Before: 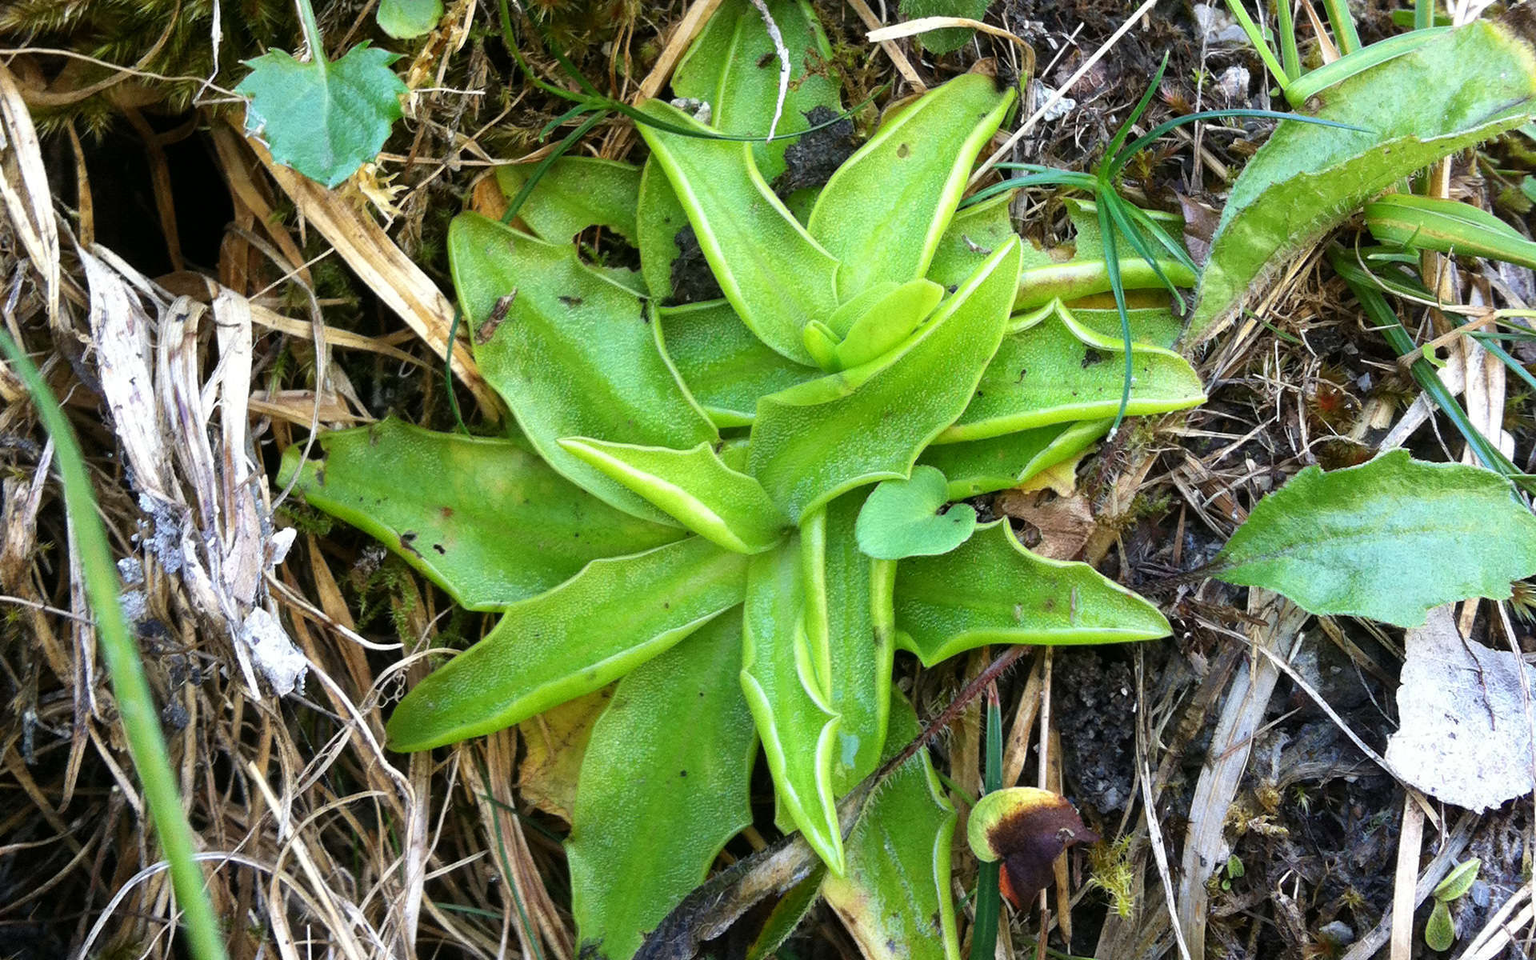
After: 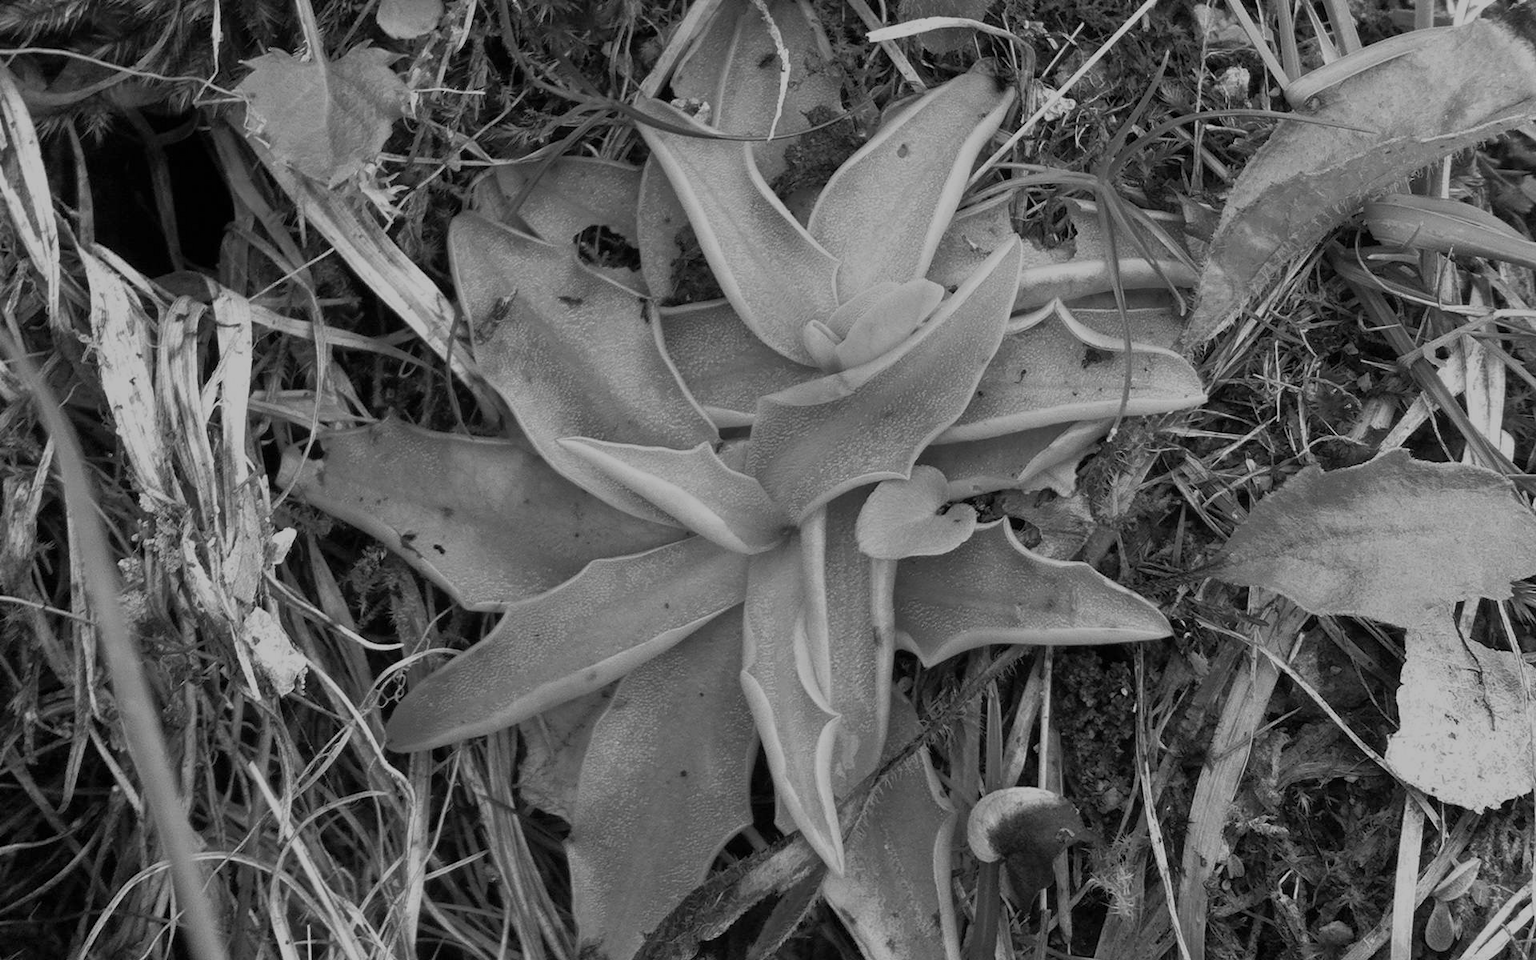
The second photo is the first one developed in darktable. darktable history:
contrast brightness saturation: saturation -0.997
tone equalizer: -8 EV -0.018 EV, -7 EV 0.036 EV, -6 EV -0.008 EV, -5 EV 0.007 EV, -4 EV -0.038 EV, -3 EV -0.238 EV, -2 EV -0.68 EV, -1 EV -0.98 EV, +0 EV -0.989 EV
color balance rgb: perceptual saturation grading › global saturation 29.361%
